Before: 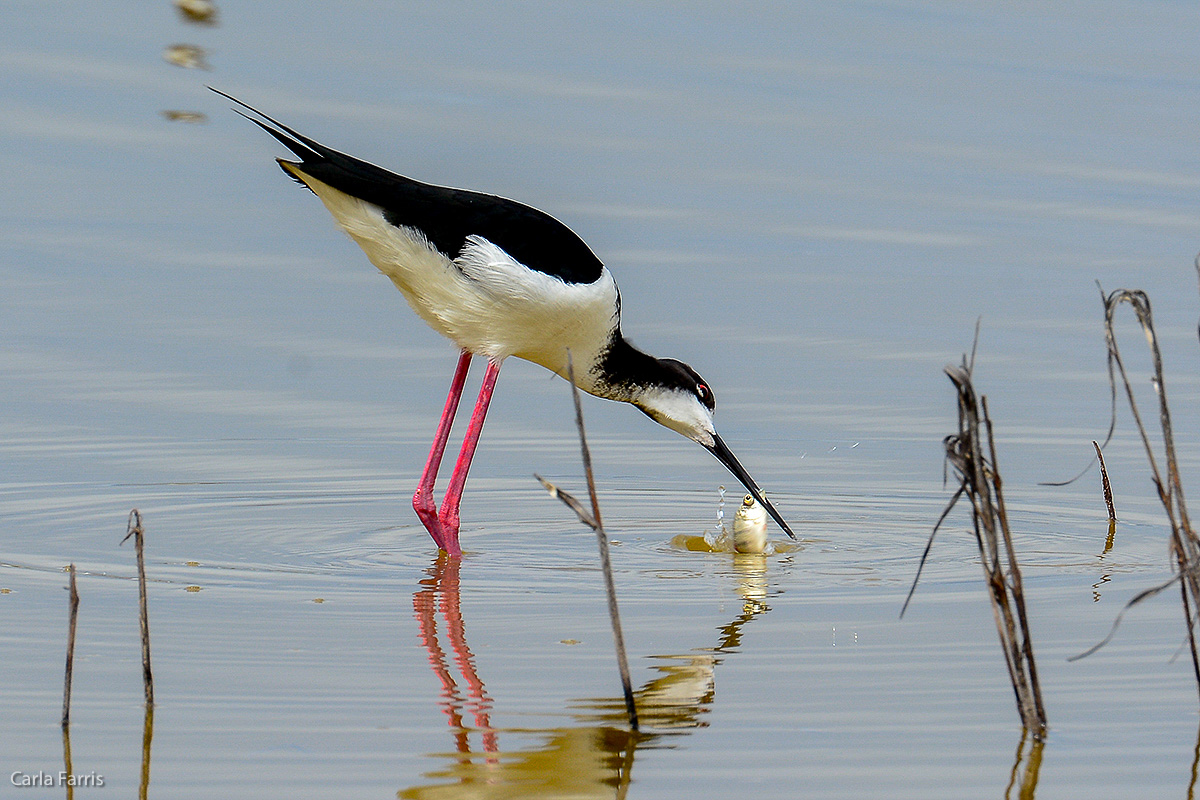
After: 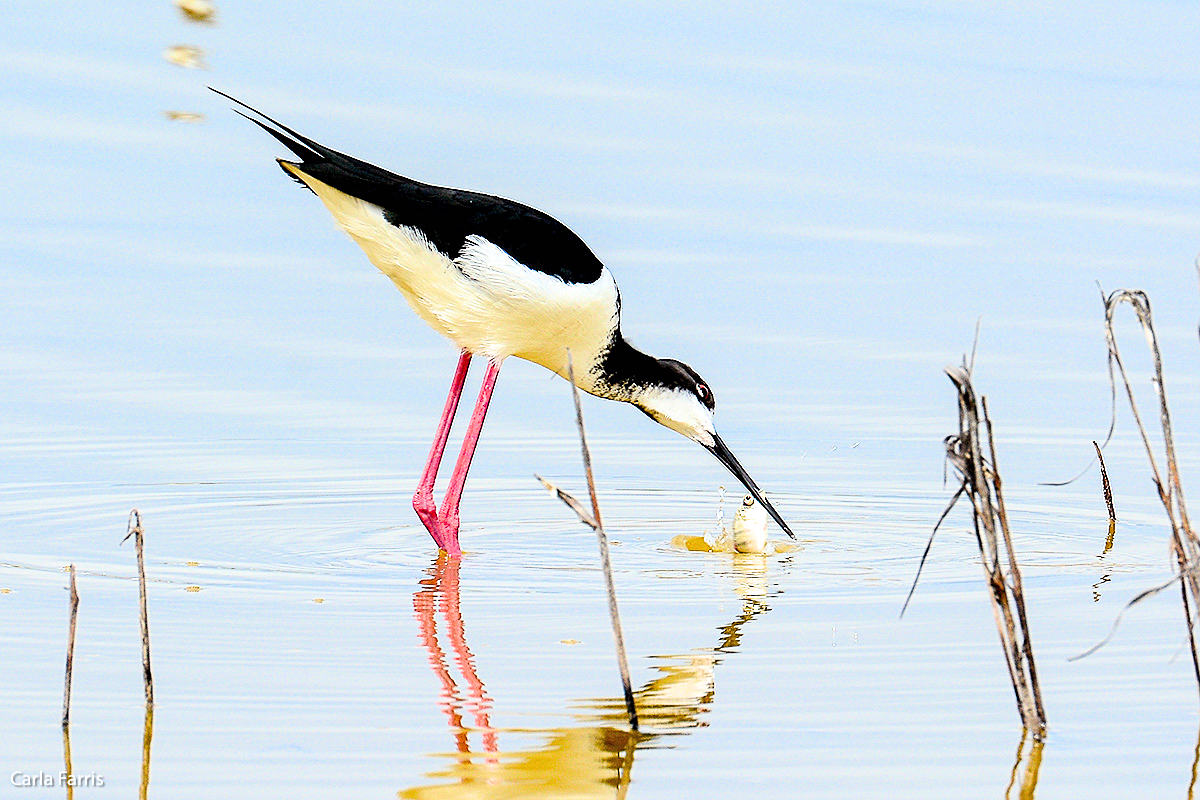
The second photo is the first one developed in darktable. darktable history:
exposure: black level correction 0, exposure 2.138 EV, compensate exposure bias true, compensate highlight preservation false
filmic rgb: black relative exposure -7.65 EV, white relative exposure 4.56 EV, hardness 3.61, color science v6 (2022)
rgb levels: preserve colors max RGB
sharpen: on, module defaults
